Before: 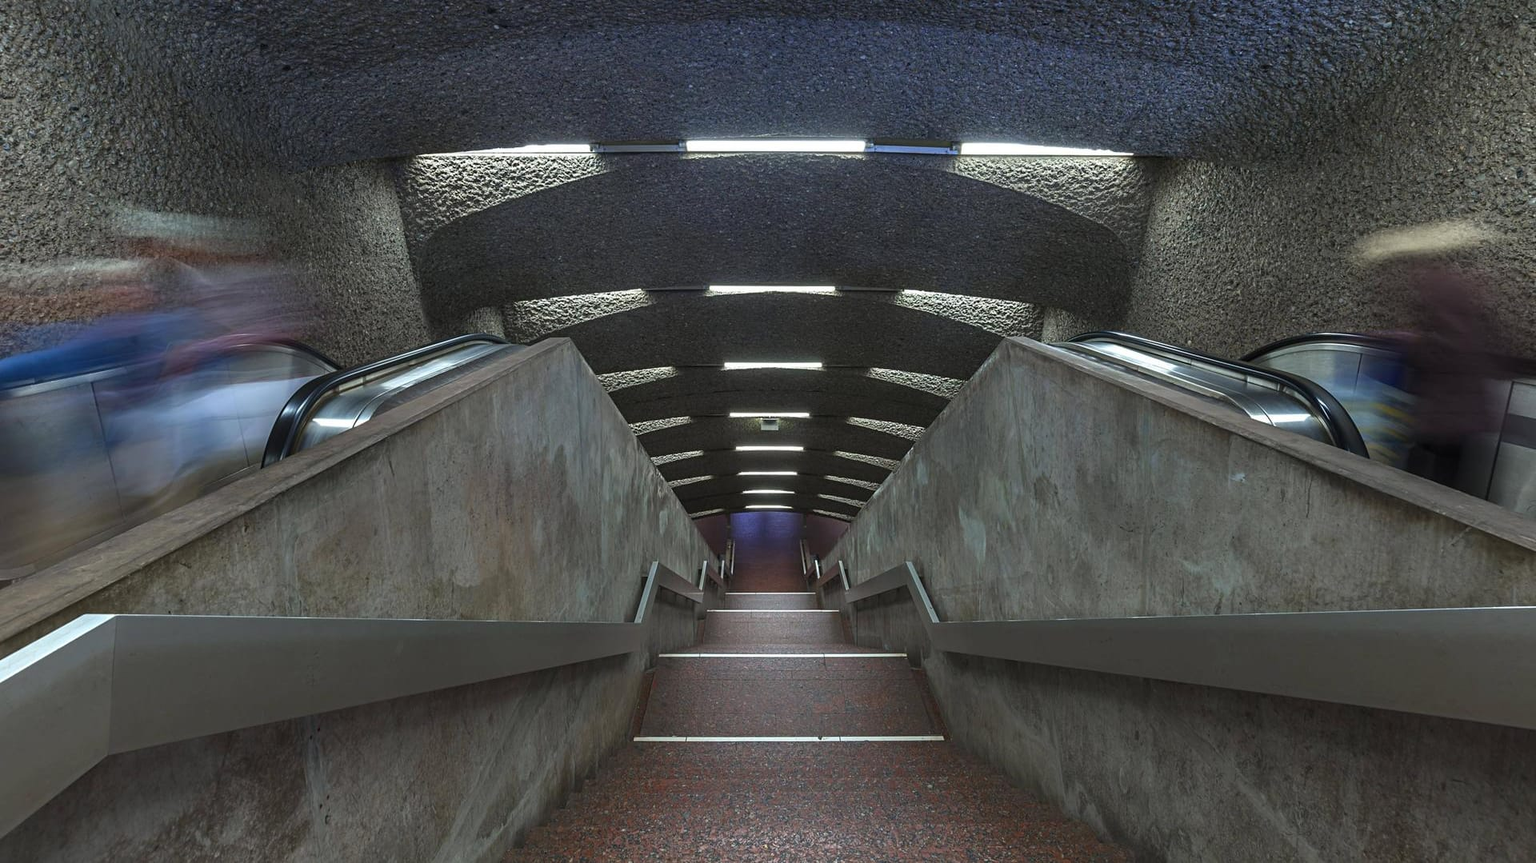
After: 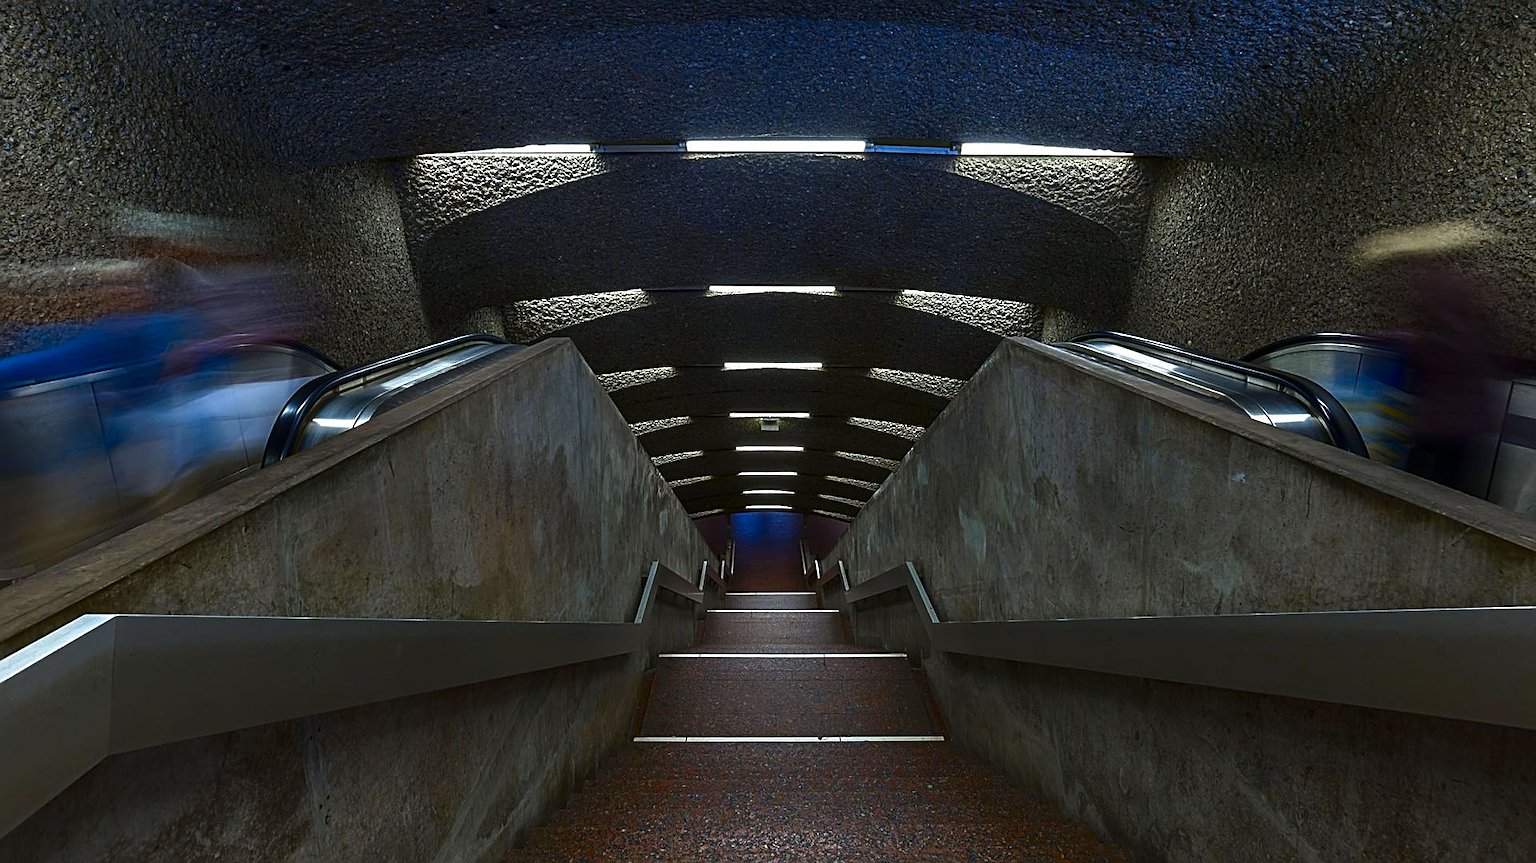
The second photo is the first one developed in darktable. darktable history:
sharpen: on, module defaults
color contrast: green-magenta contrast 0.85, blue-yellow contrast 1.25, unbound 0
contrast brightness saturation: brightness -0.25, saturation 0.2
